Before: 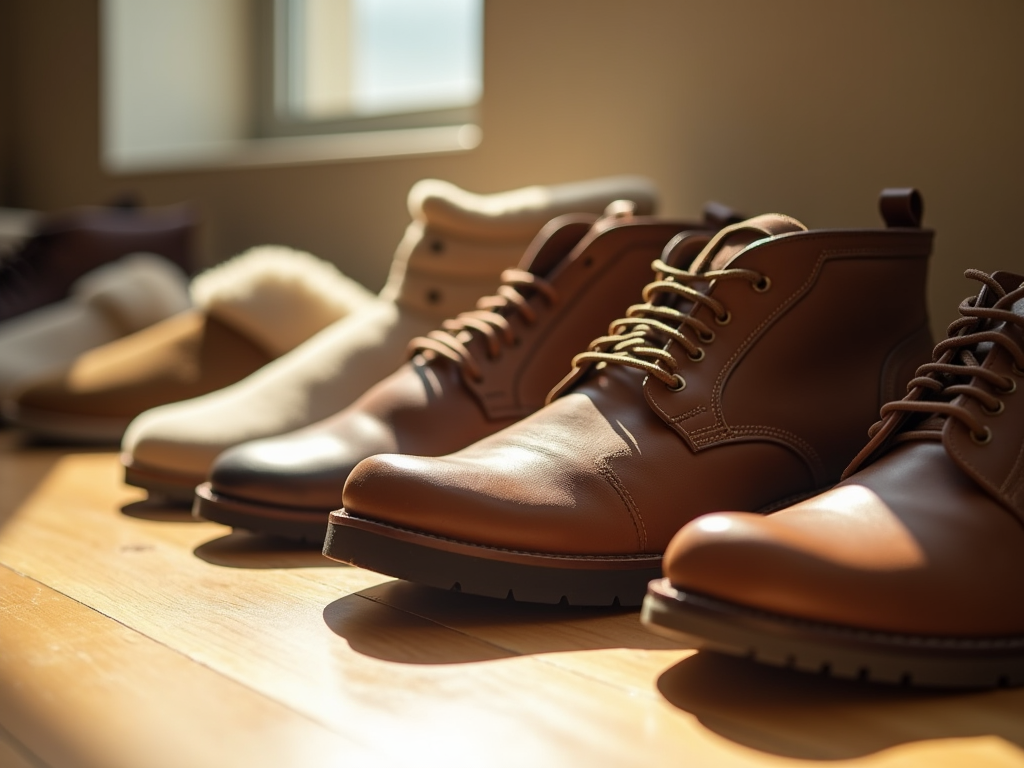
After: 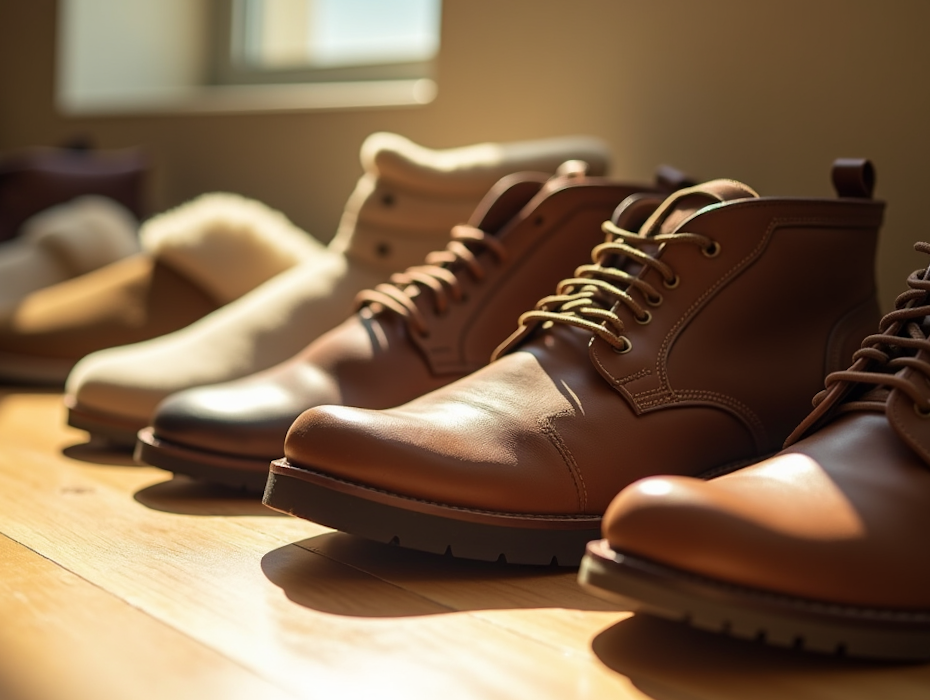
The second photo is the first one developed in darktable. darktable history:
crop and rotate: angle -2.1°, left 3.16%, top 3.641%, right 1.587%, bottom 0.725%
velvia: on, module defaults
